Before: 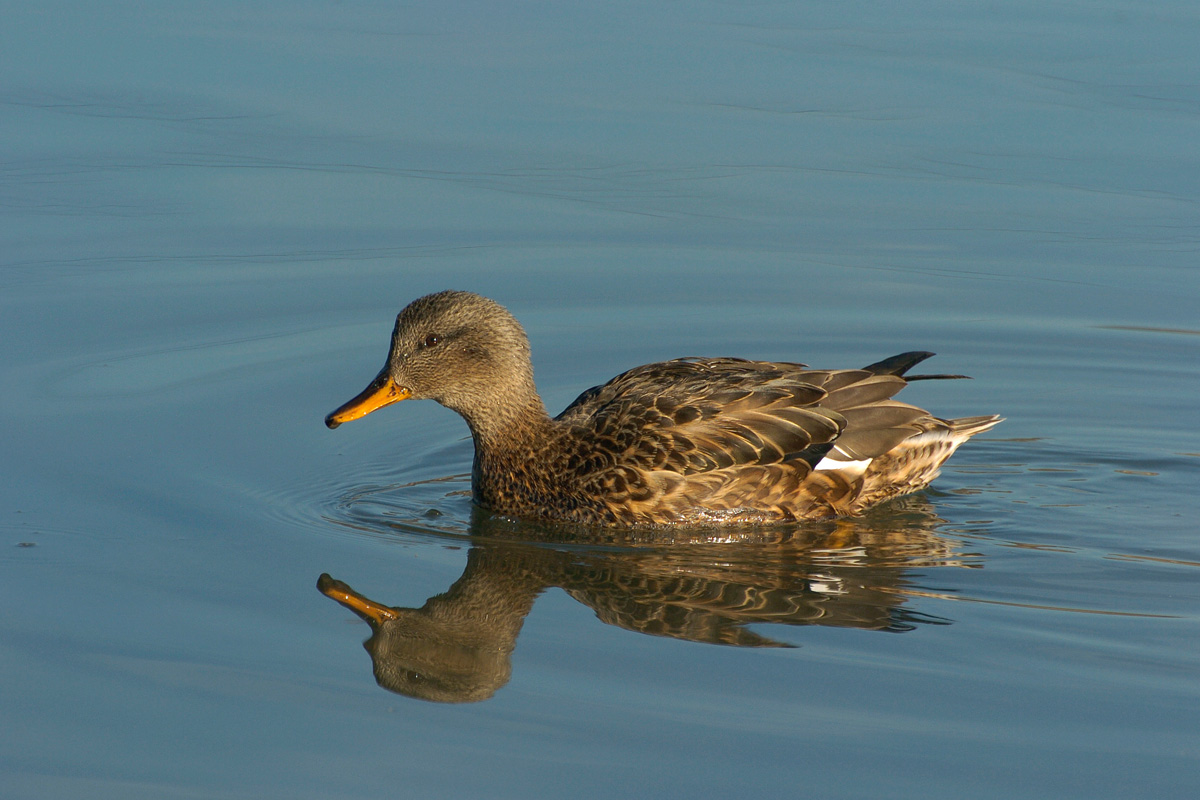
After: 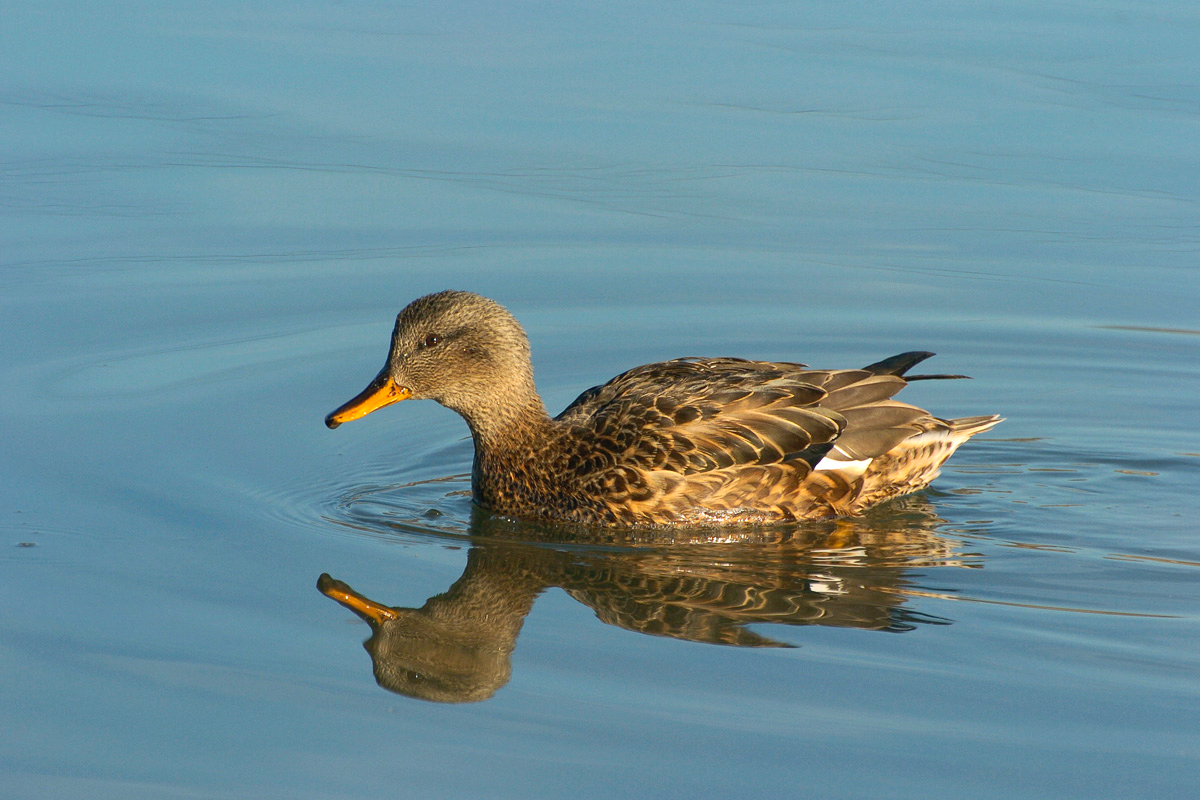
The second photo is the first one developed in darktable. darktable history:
contrast brightness saturation: contrast 0.203, brightness 0.161, saturation 0.228
